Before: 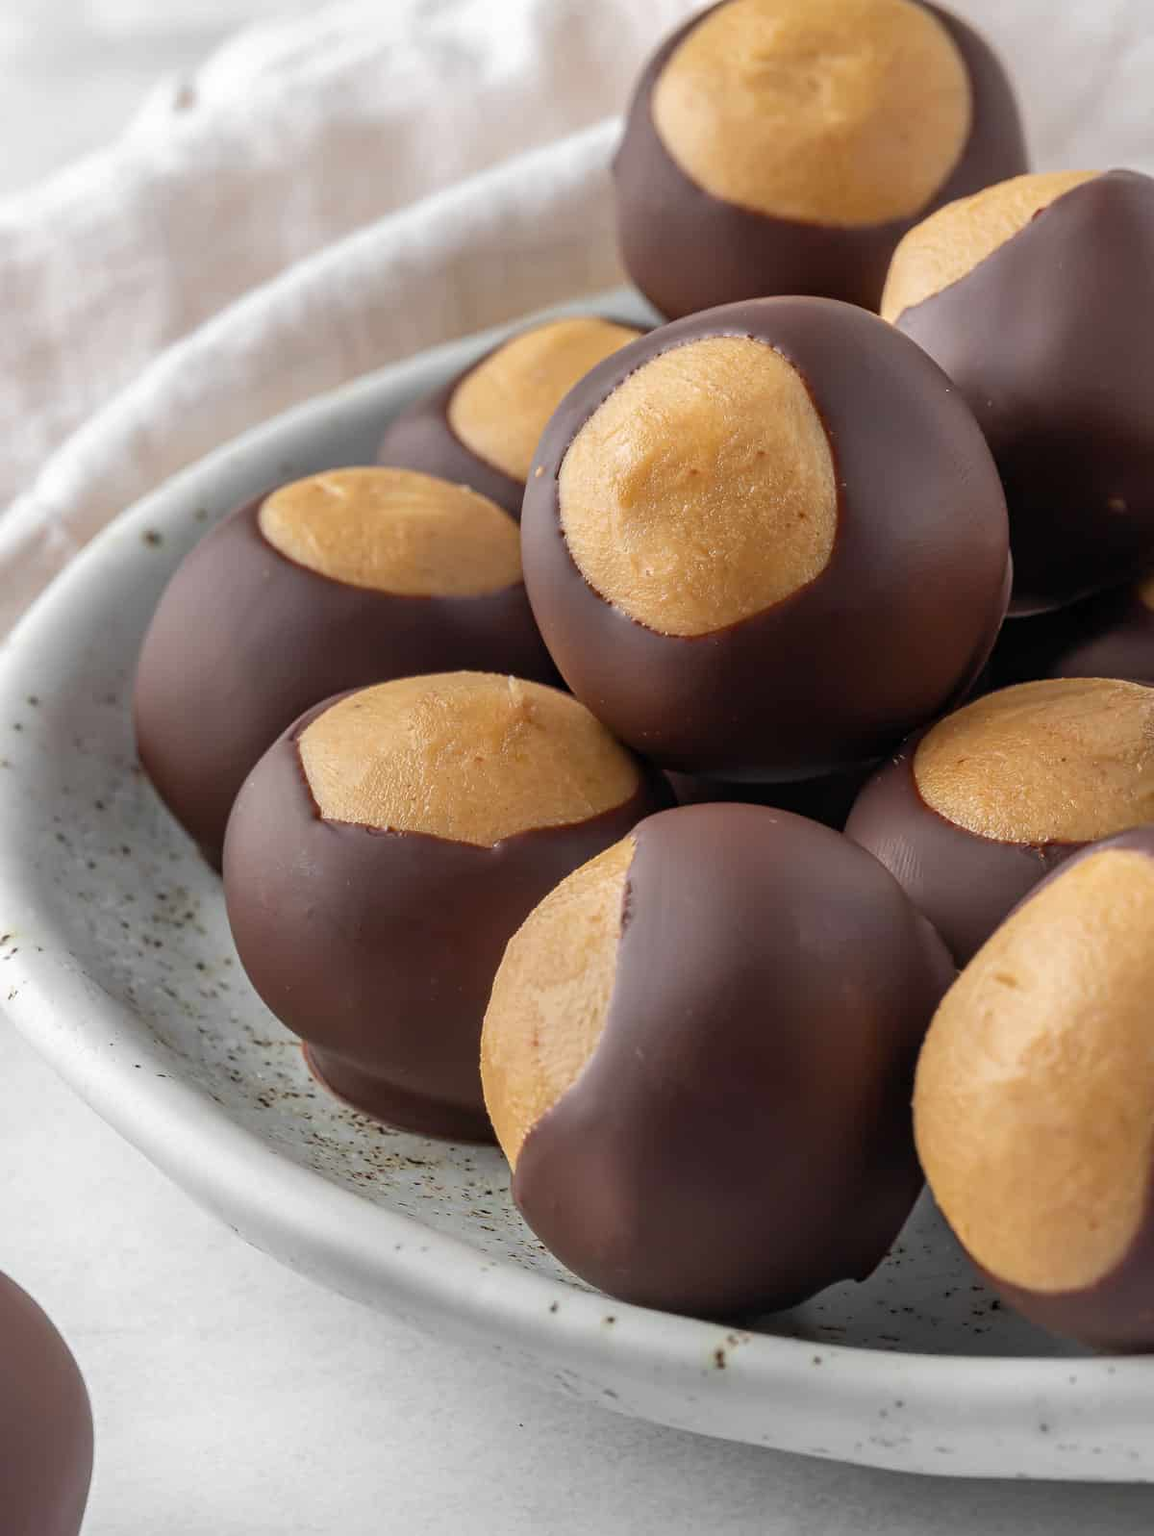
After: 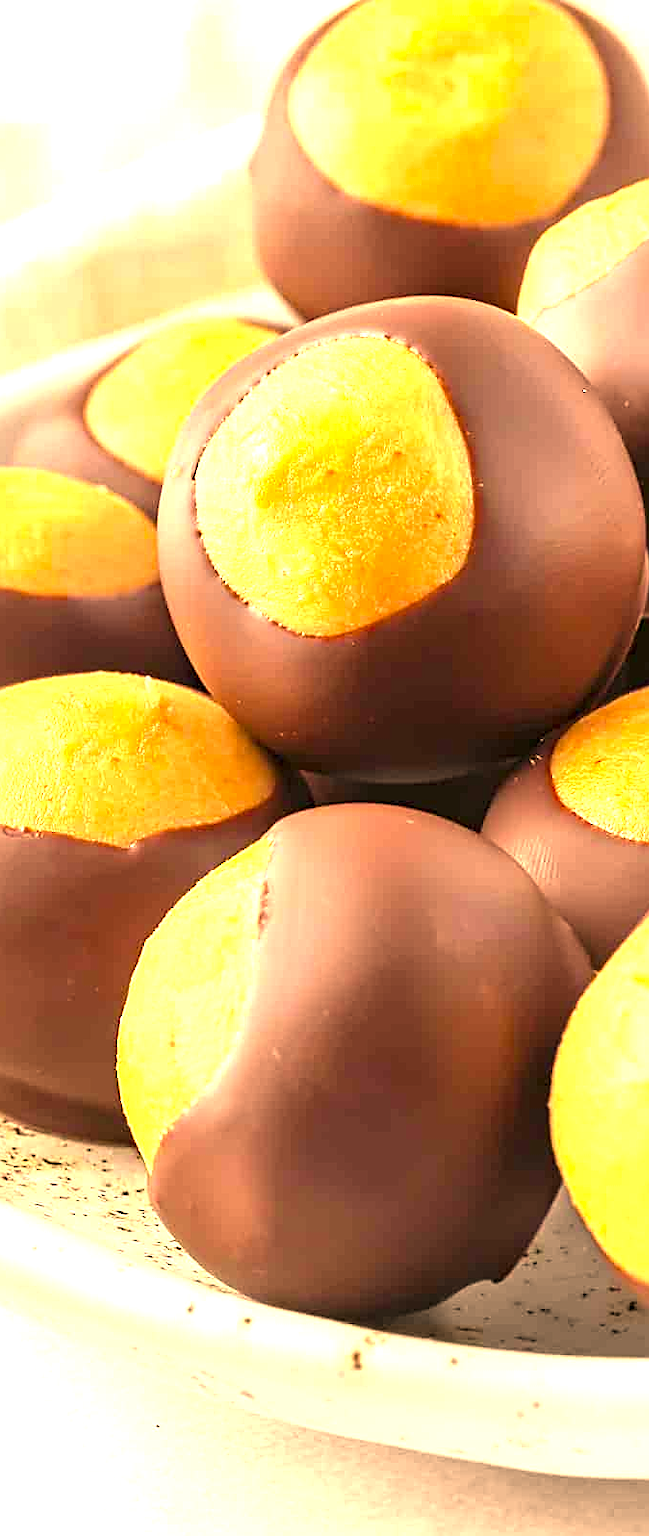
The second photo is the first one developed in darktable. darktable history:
sharpen: on, module defaults
exposure: black level correction 0, exposure 1.965 EV, compensate exposure bias true, compensate highlight preservation false
crop: left 31.564%, top 0.001%, right 12.003%
color correction: highlights a* 18.61, highlights b* 34.8, shadows a* 1.4, shadows b* 5.9, saturation 1.03
